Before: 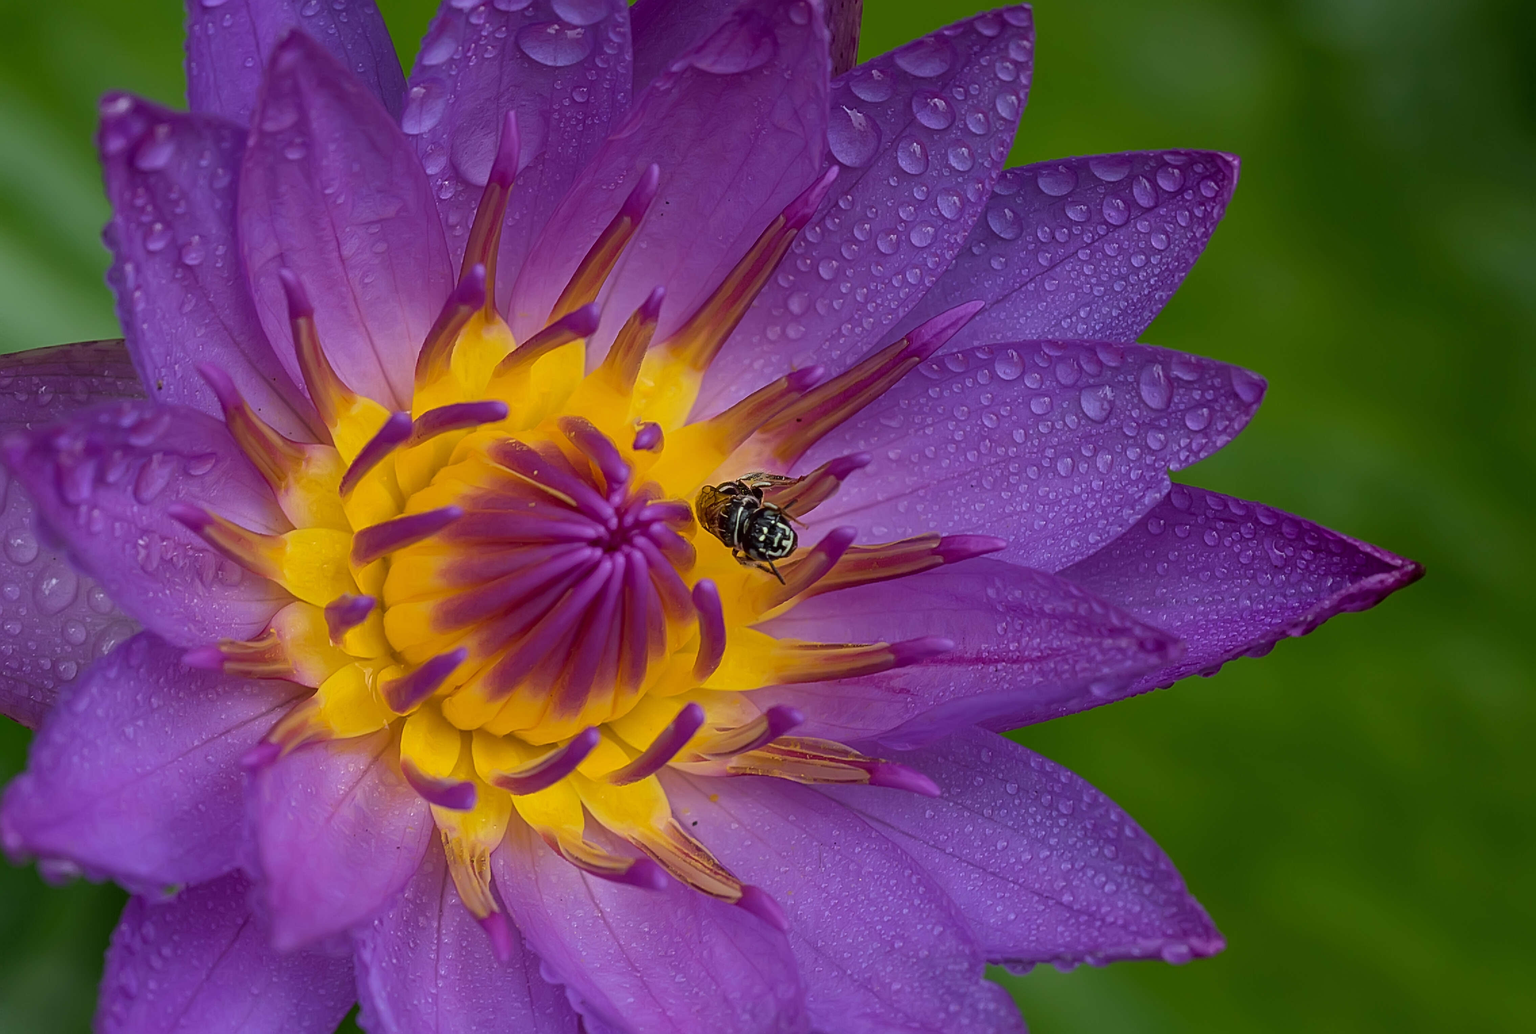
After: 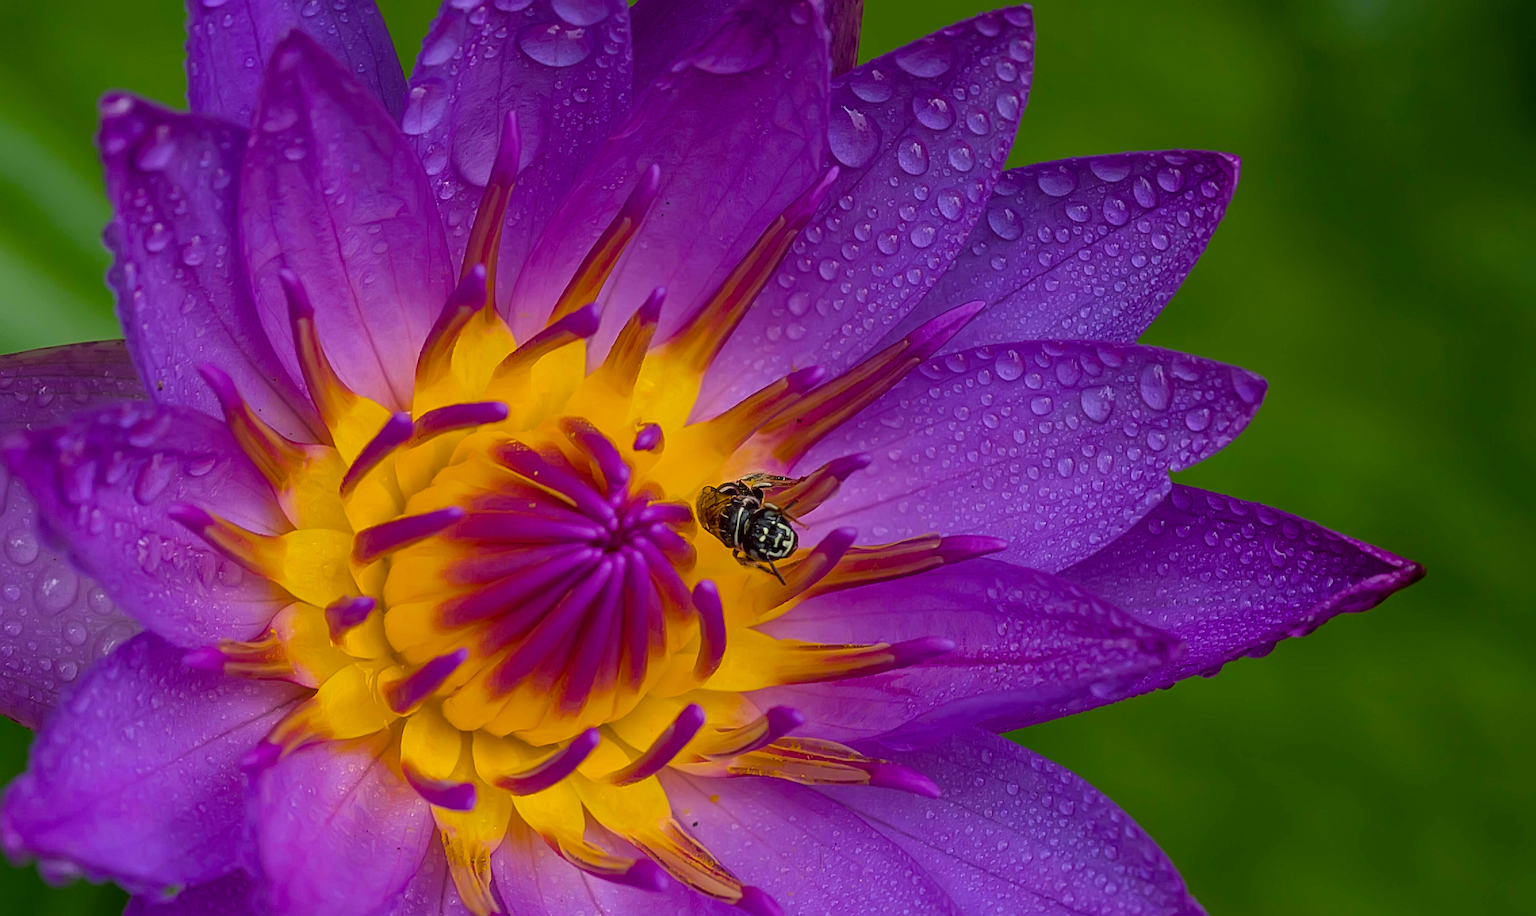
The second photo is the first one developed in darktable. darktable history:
crop and rotate: top 0%, bottom 11.372%
color balance rgb: highlights gain › chroma 2.064%, highlights gain › hue 63.6°, perceptual saturation grading › global saturation 32.914%, global vibrance 20%
